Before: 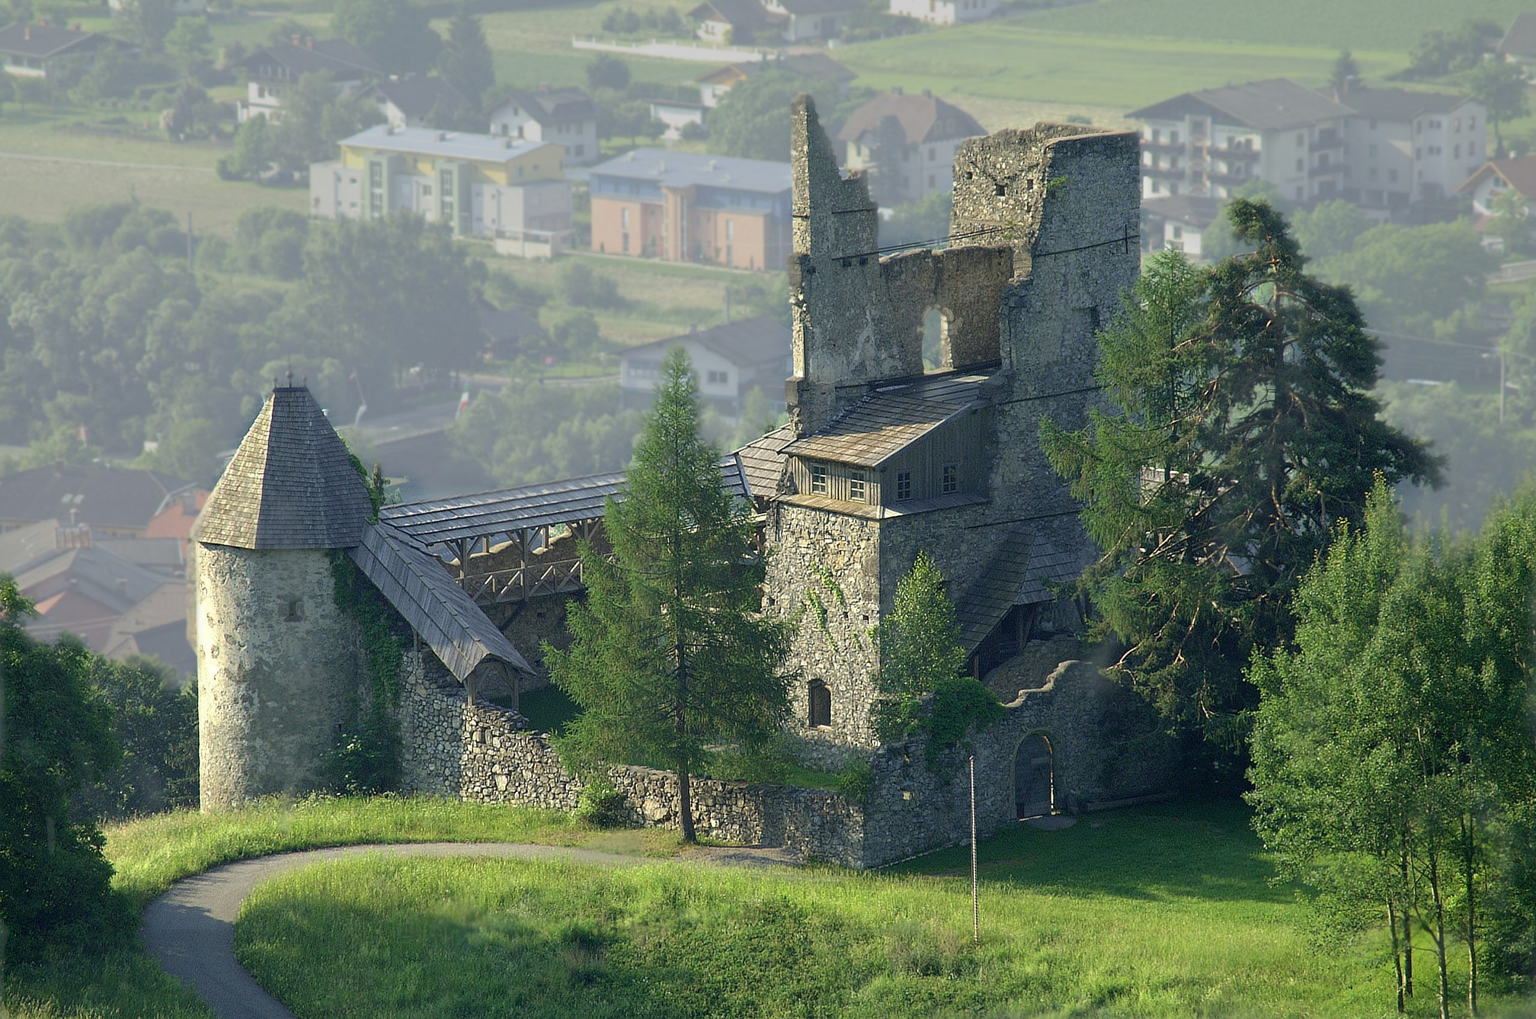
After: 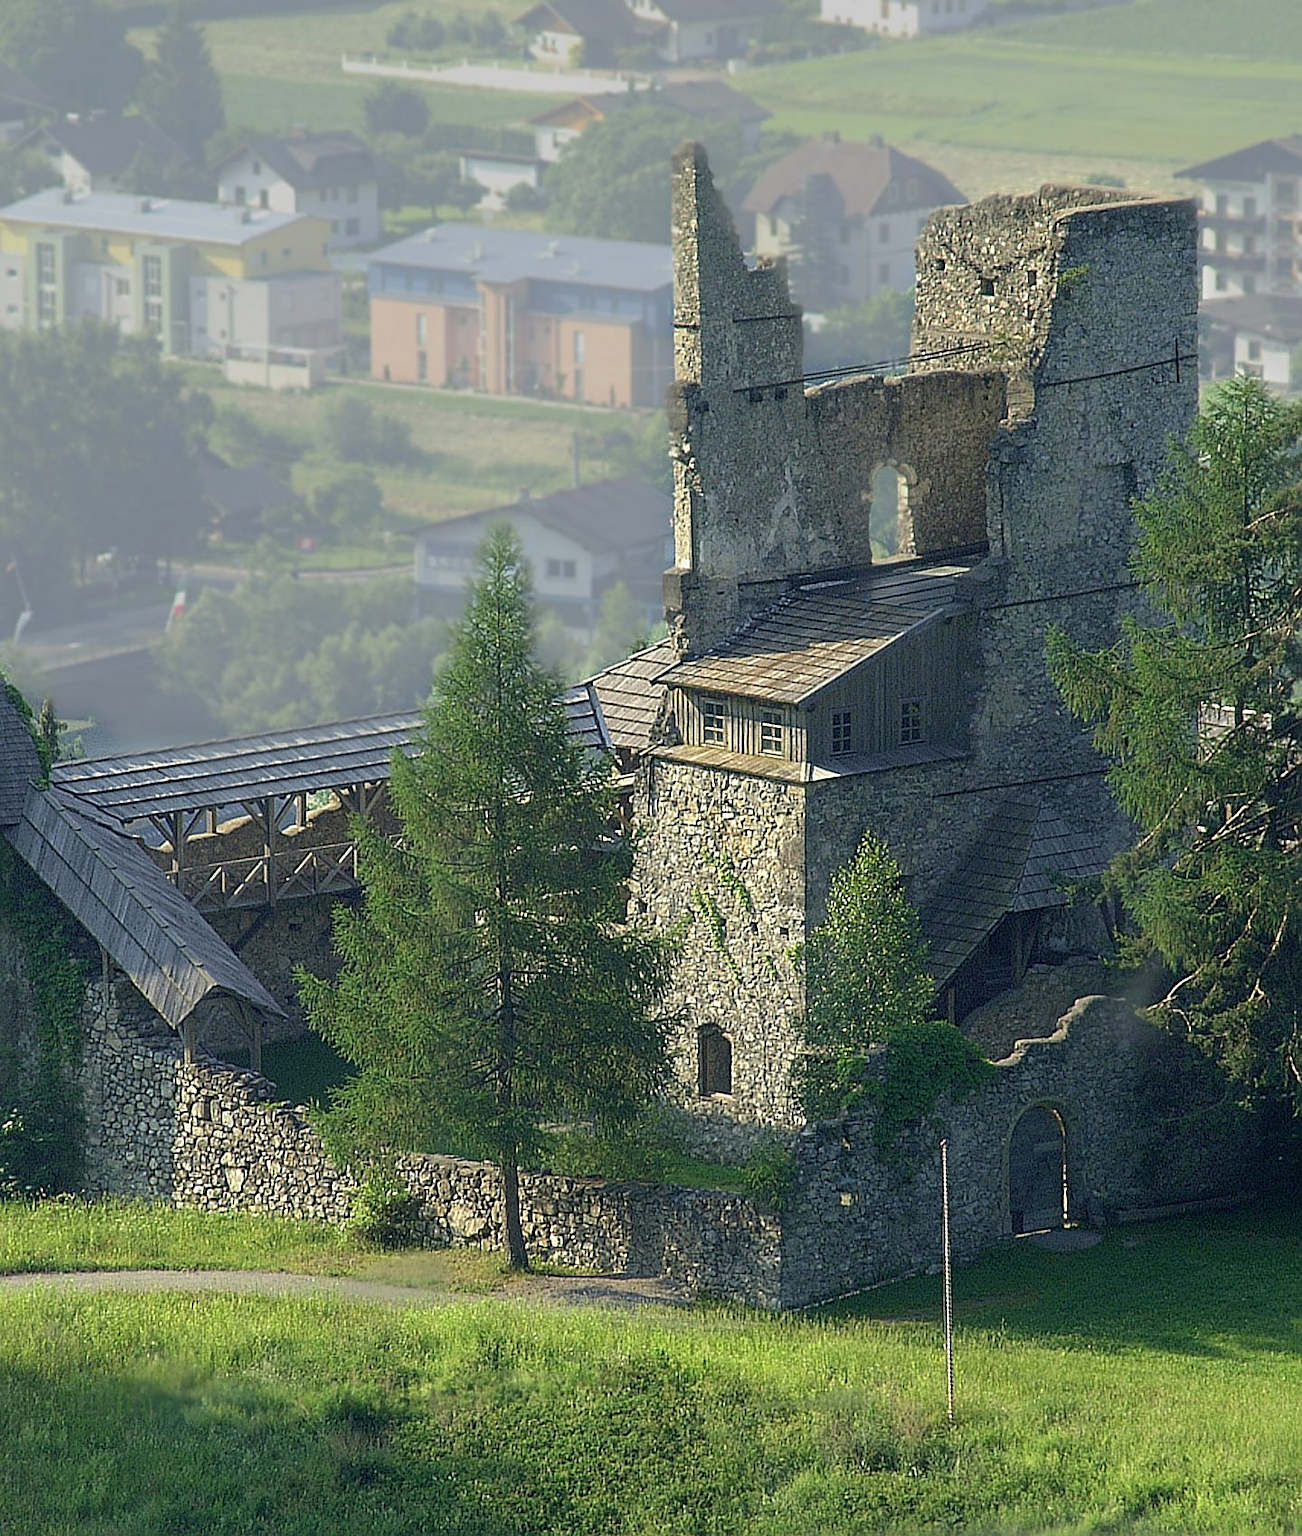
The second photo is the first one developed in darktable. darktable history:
sharpen: on, module defaults
white balance: red 1, blue 1
contrast equalizer: y [[0.5, 0.5, 0.468, 0.5, 0.5, 0.5], [0.5 ×6], [0.5 ×6], [0 ×6], [0 ×6]]
crop and rotate: left 22.516%, right 21.234%
